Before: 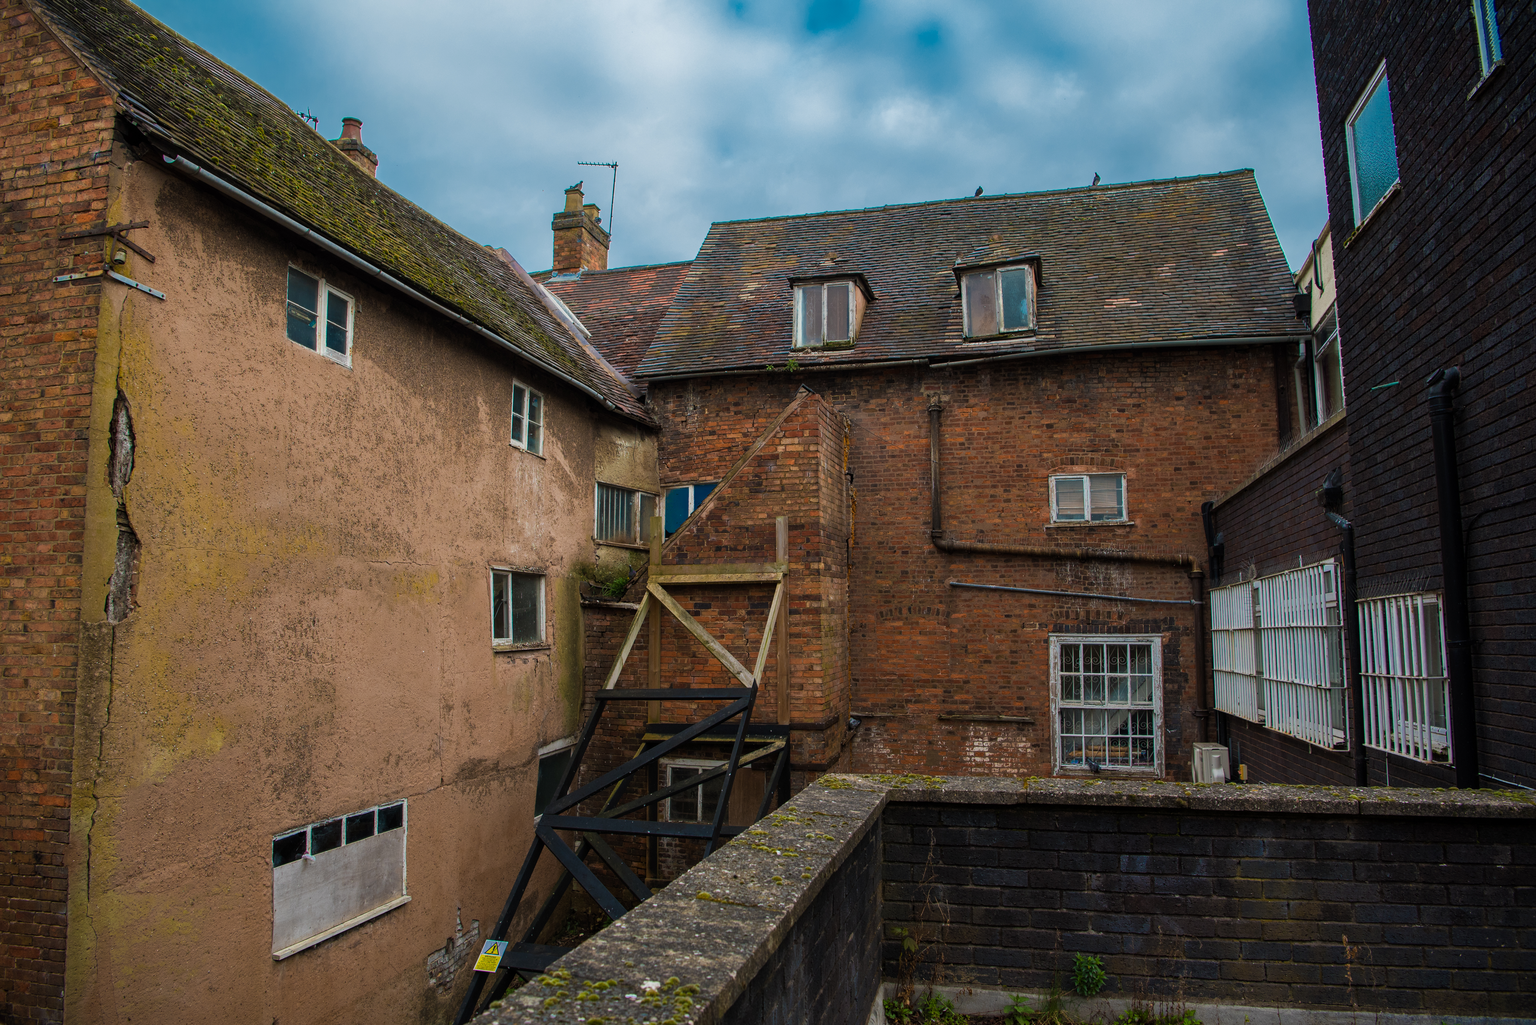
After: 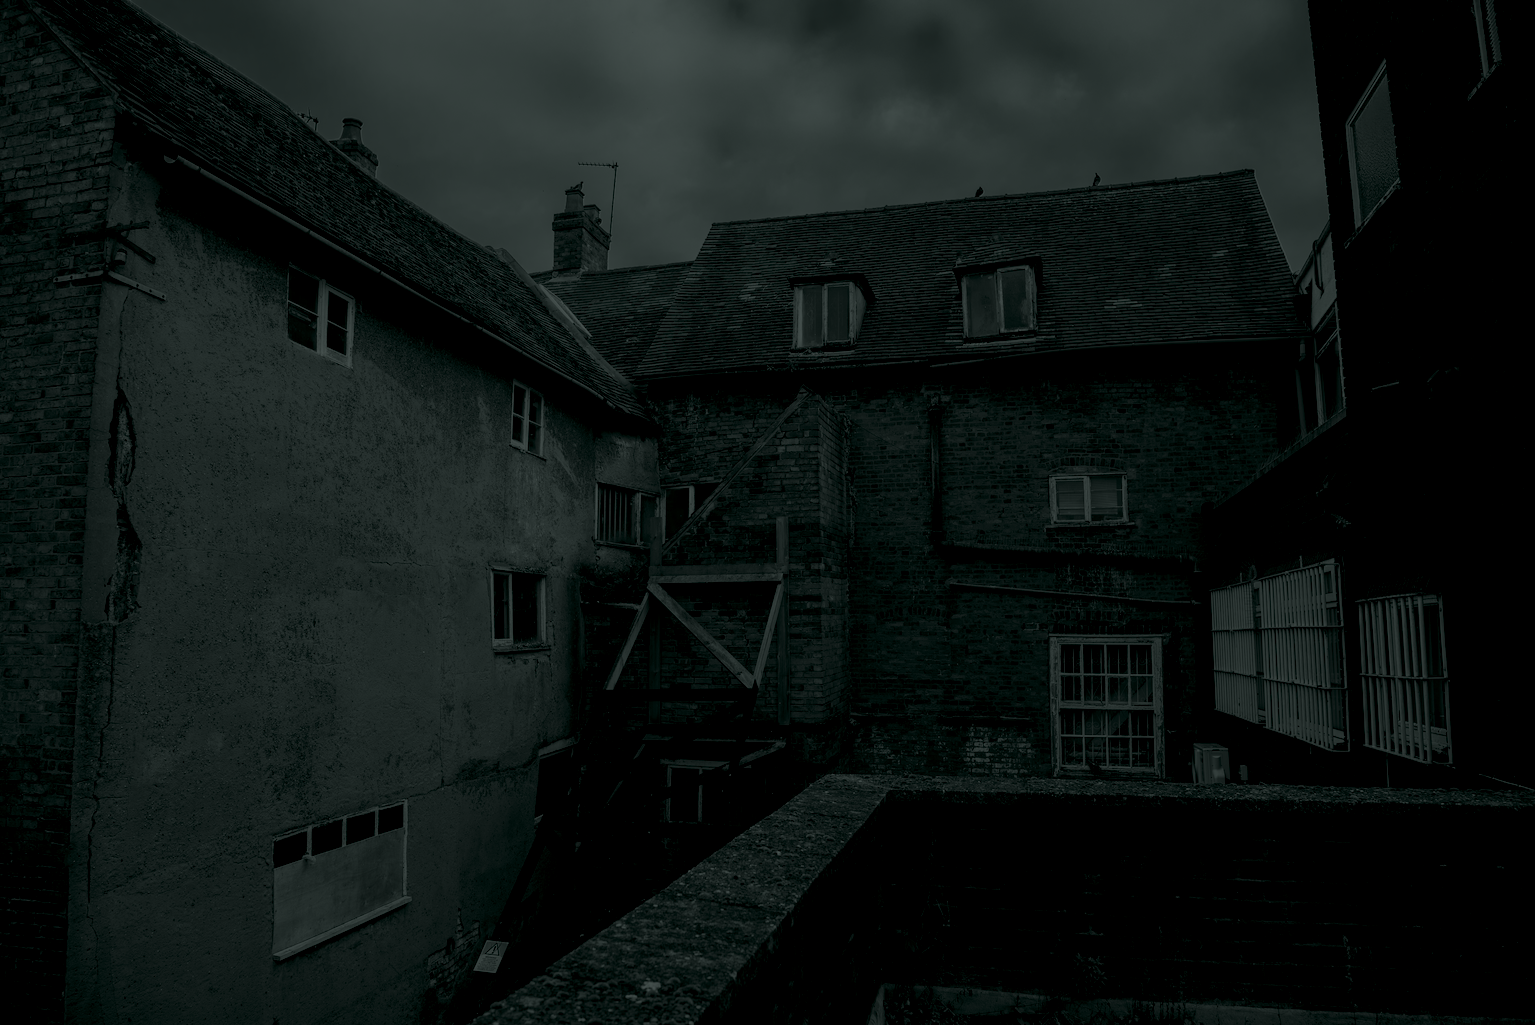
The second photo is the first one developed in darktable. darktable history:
base curve: exposure shift 0, preserve colors none
colorize: hue 90°, saturation 19%, lightness 1.59%, version 1
color balance rgb: linear chroma grading › global chroma 15%, perceptual saturation grading › global saturation 30%
